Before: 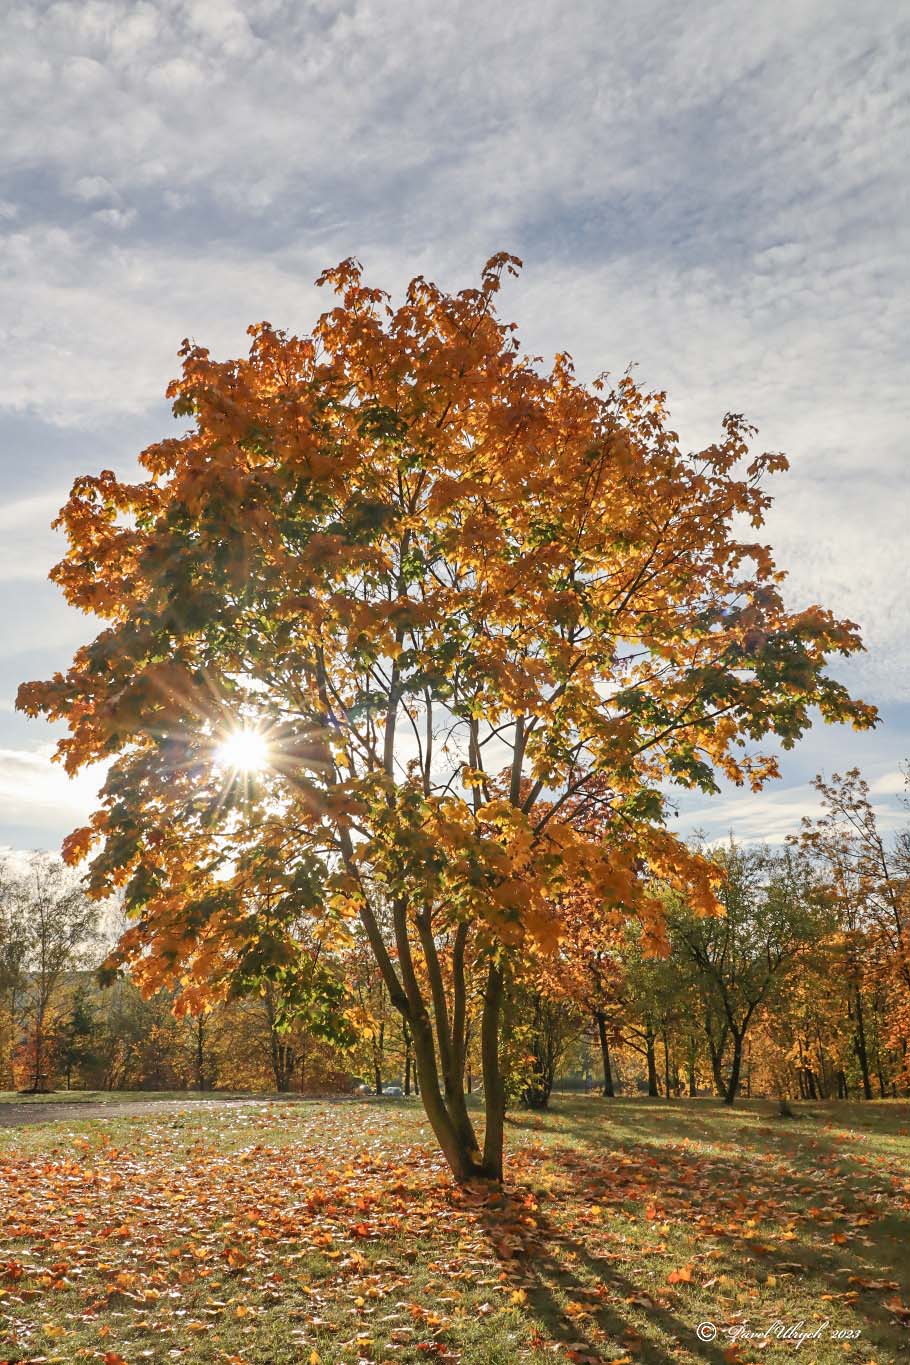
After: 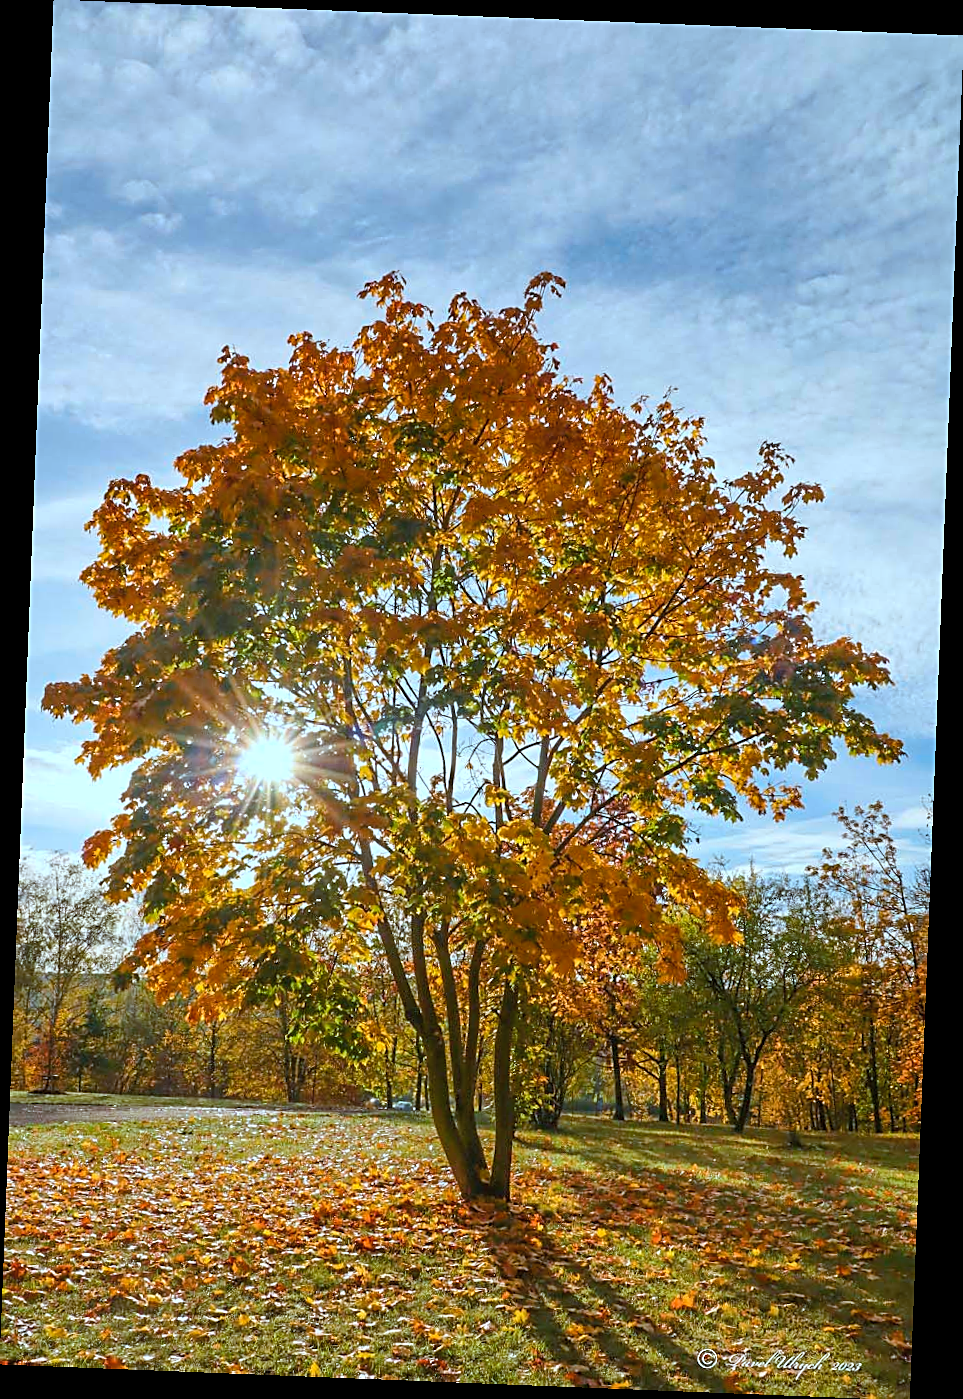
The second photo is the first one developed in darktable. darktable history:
color correction: highlights a* -9.35, highlights b* -23.15
color balance rgb: linear chroma grading › global chroma 15%, perceptual saturation grading › global saturation 30%
rotate and perspective: rotation 2.27°, automatic cropping off
sharpen: on, module defaults
